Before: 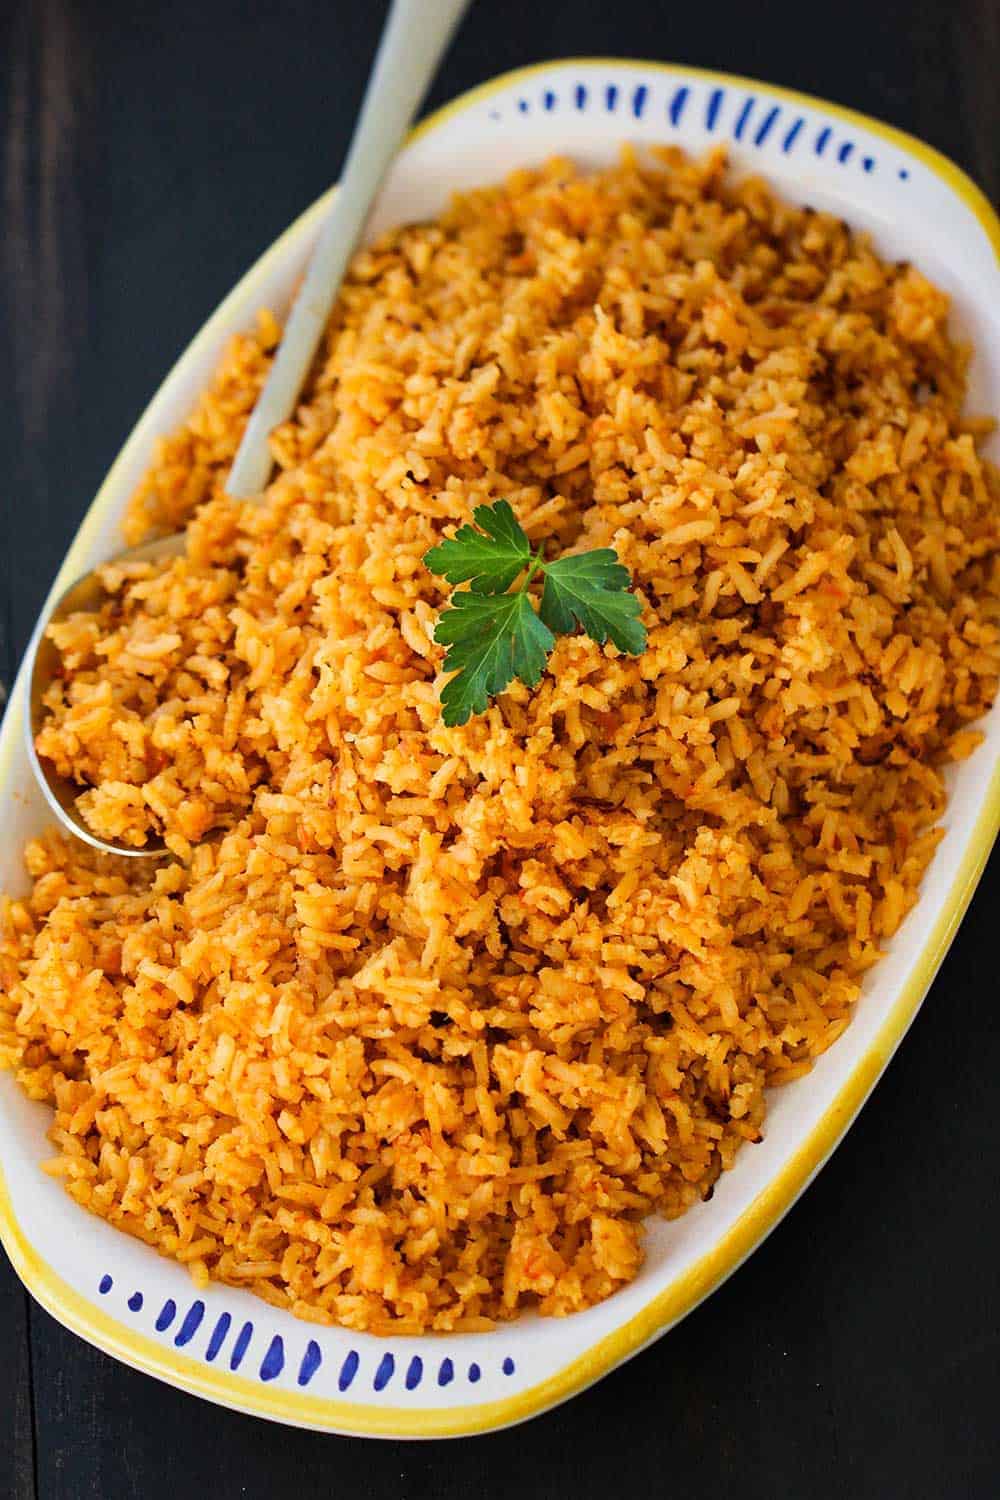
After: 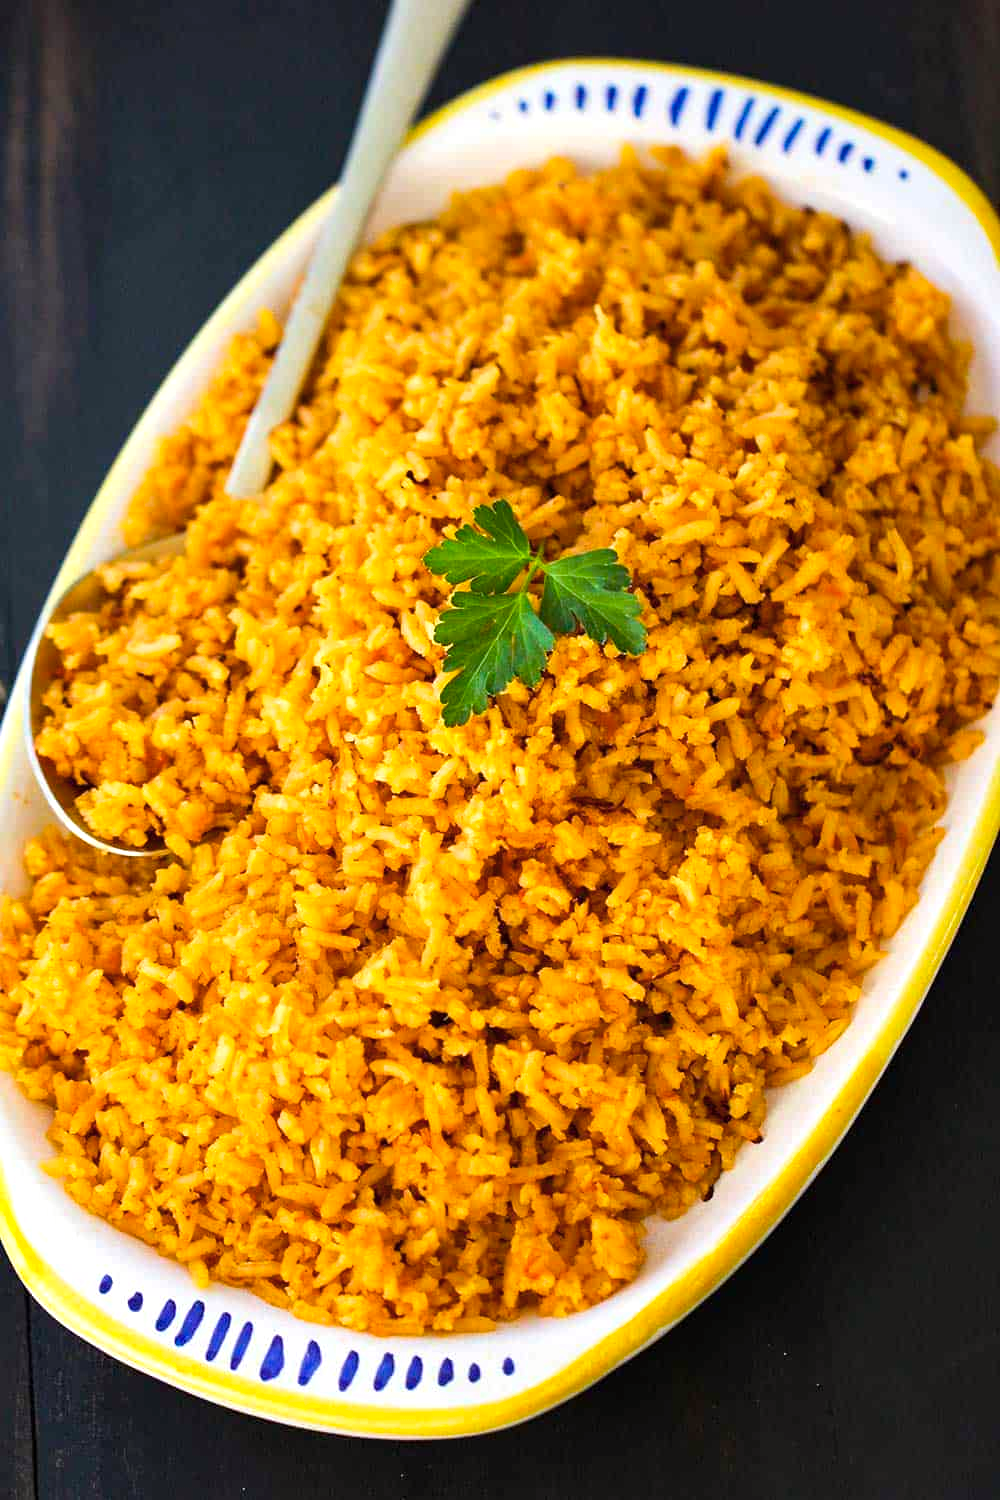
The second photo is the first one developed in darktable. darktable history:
color zones: curves: ch1 [(0, 0.469) (0.01, 0.469) (0.12, 0.446) (0.248, 0.469) (0.5, 0.5) (0.748, 0.5) (0.99, 0.469) (1, 0.469)]
color balance rgb: power › chroma 0.247%, power › hue 60.59°, perceptual saturation grading › global saturation 19.61%, global vibrance 20%
exposure: exposure 0.437 EV, compensate highlight preservation false
